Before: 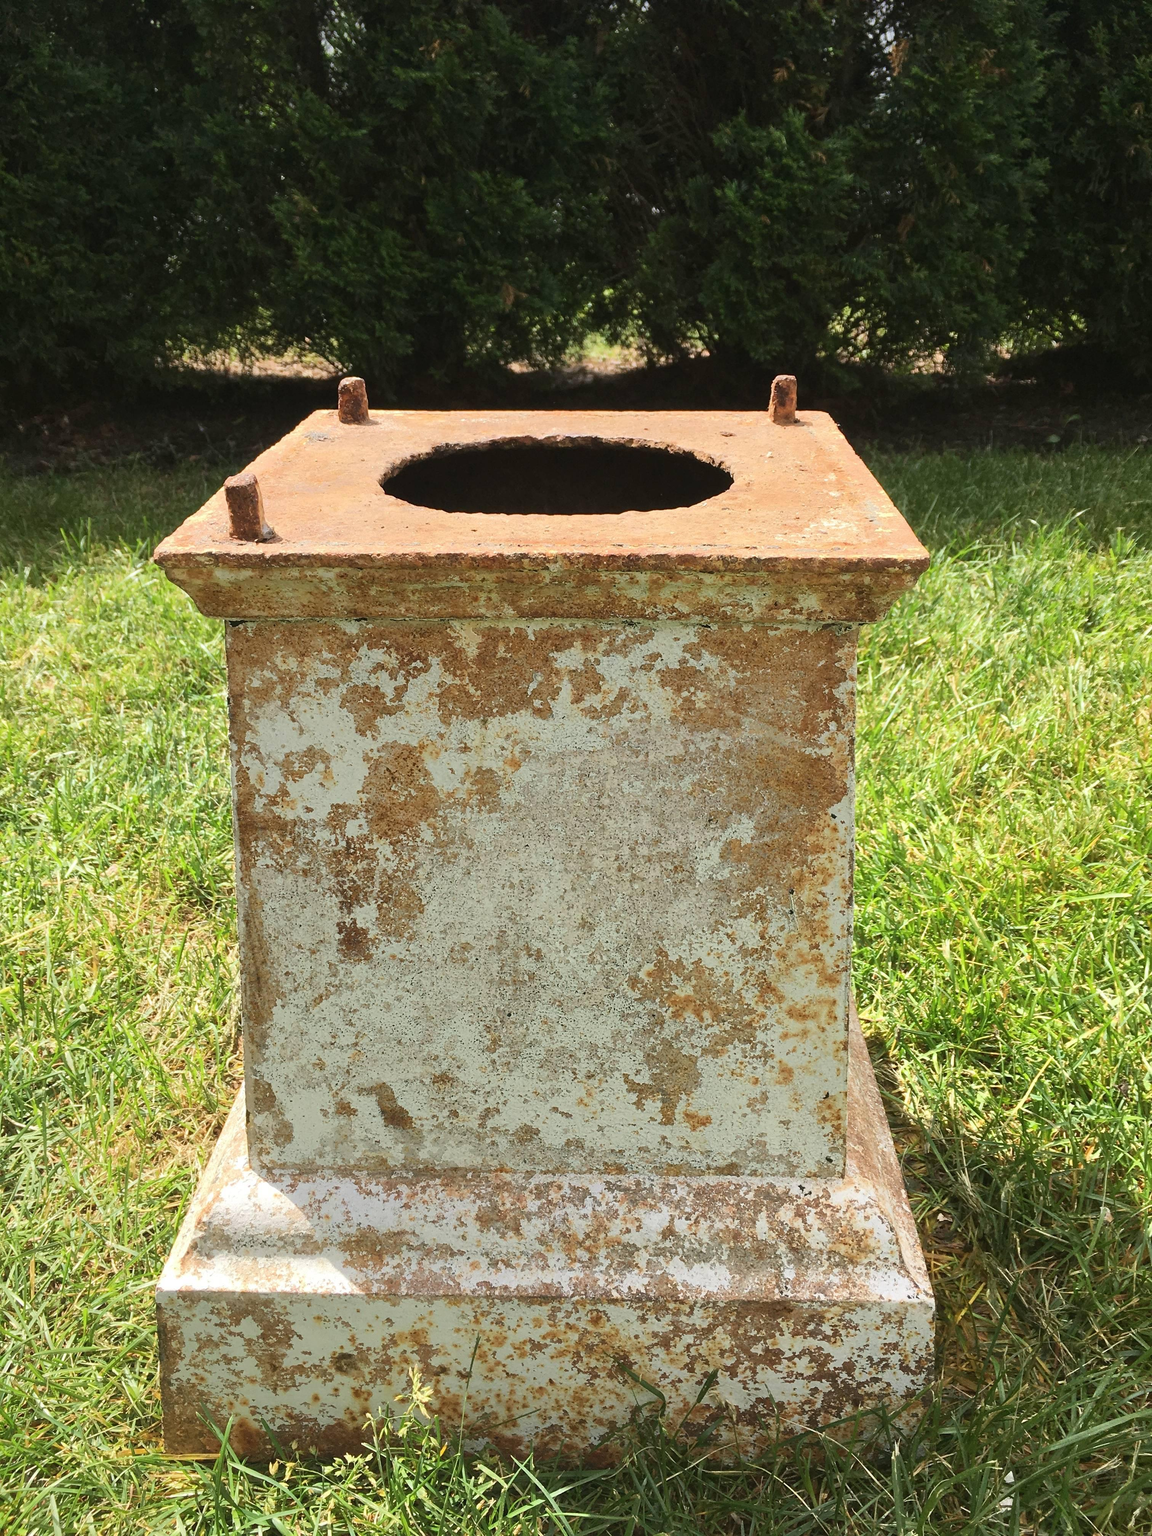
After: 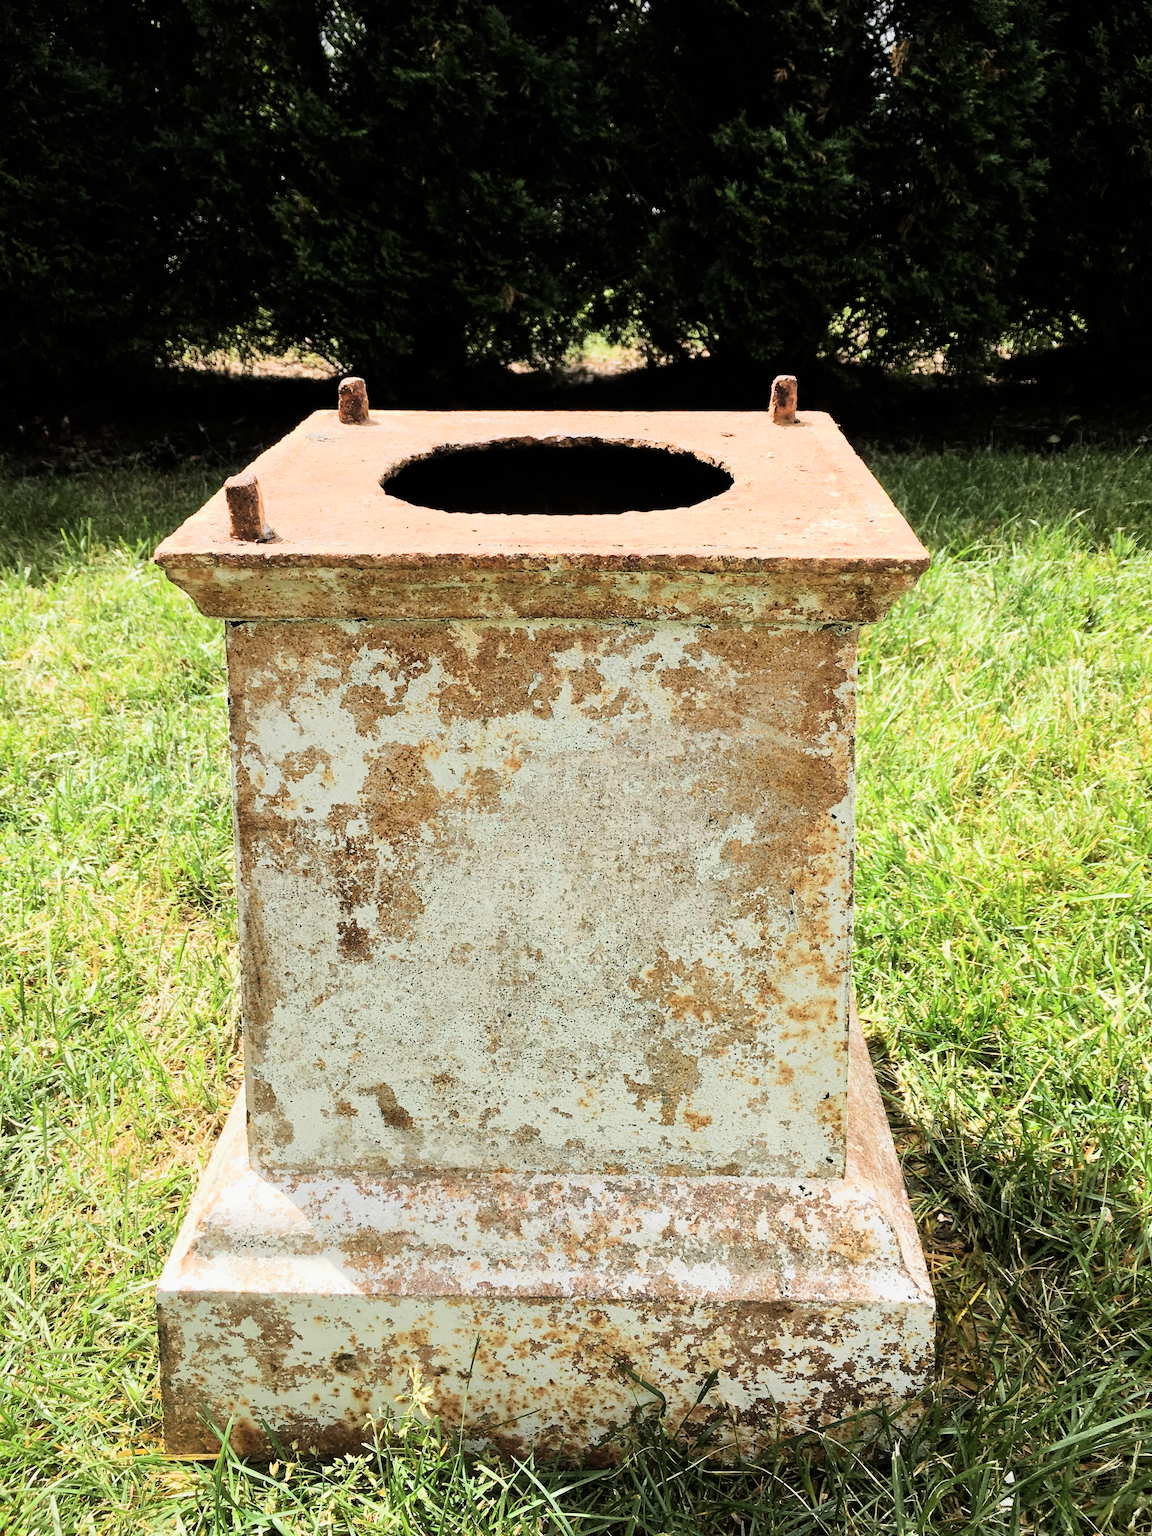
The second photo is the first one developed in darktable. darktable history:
exposure: black level correction 0.001, exposure 0.499 EV, compensate highlight preservation false
filmic rgb: black relative exposure -5.03 EV, white relative exposure 3.52 EV, hardness 3.17, contrast 1.395, highlights saturation mix -30.15%
